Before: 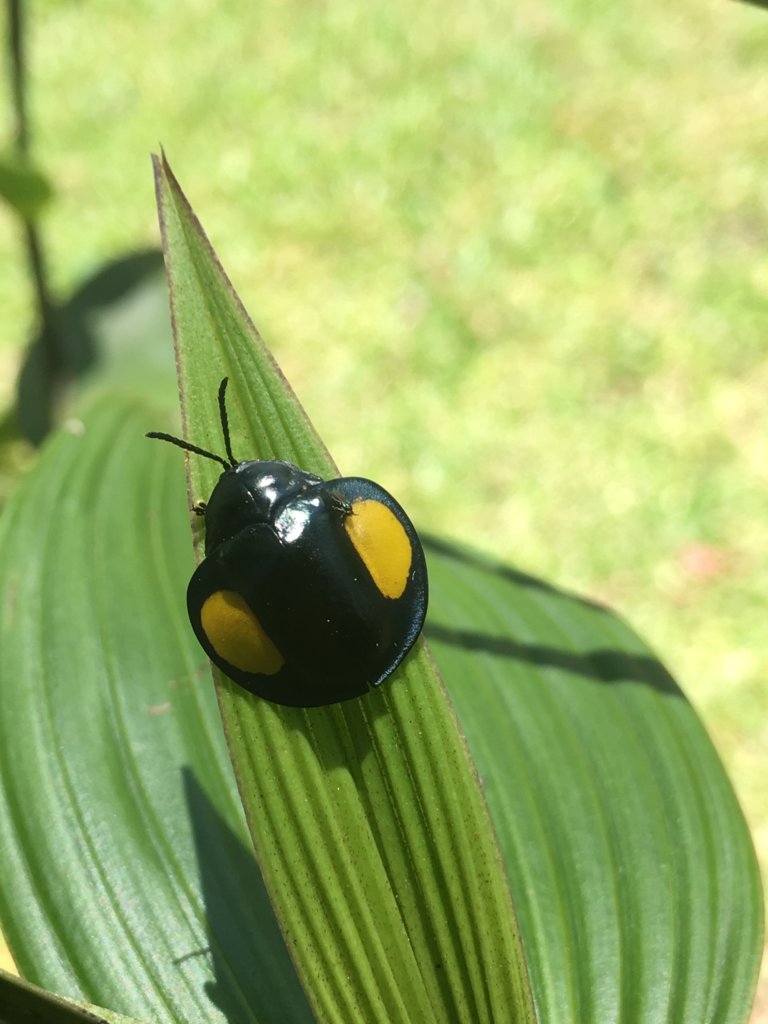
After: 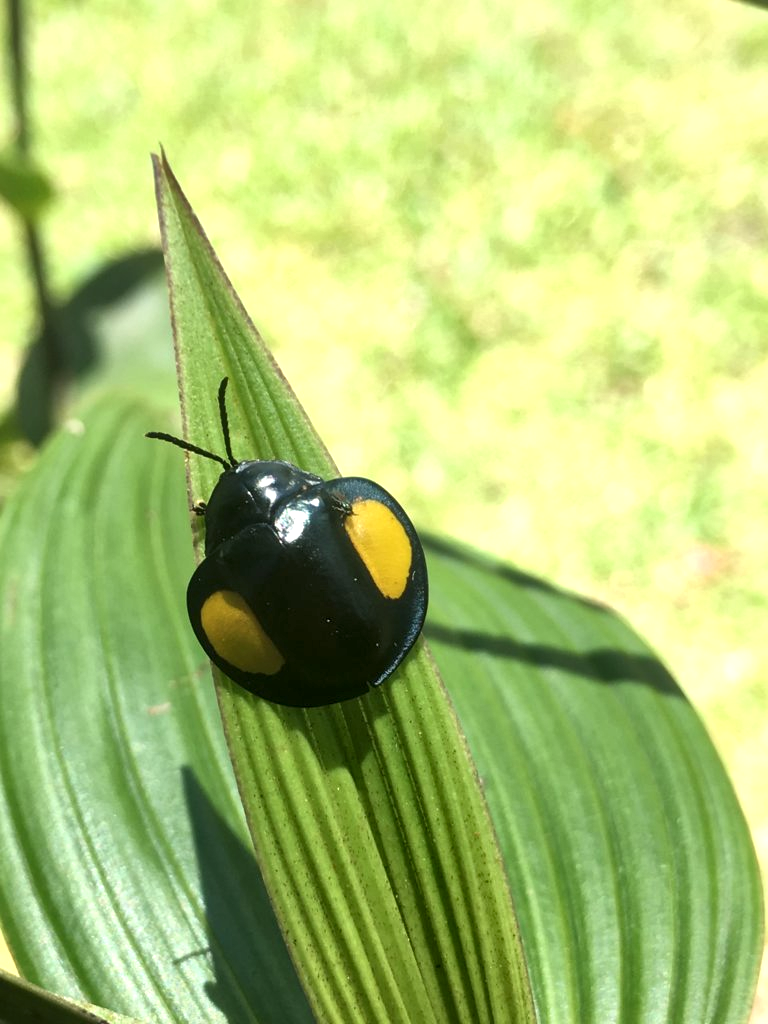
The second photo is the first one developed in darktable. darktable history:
exposure: exposure 0.377 EV, compensate exposure bias true, compensate highlight preservation false
local contrast: mode bilateral grid, contrast 24, coarseness 47, detail 151%, midtone range 0.2
